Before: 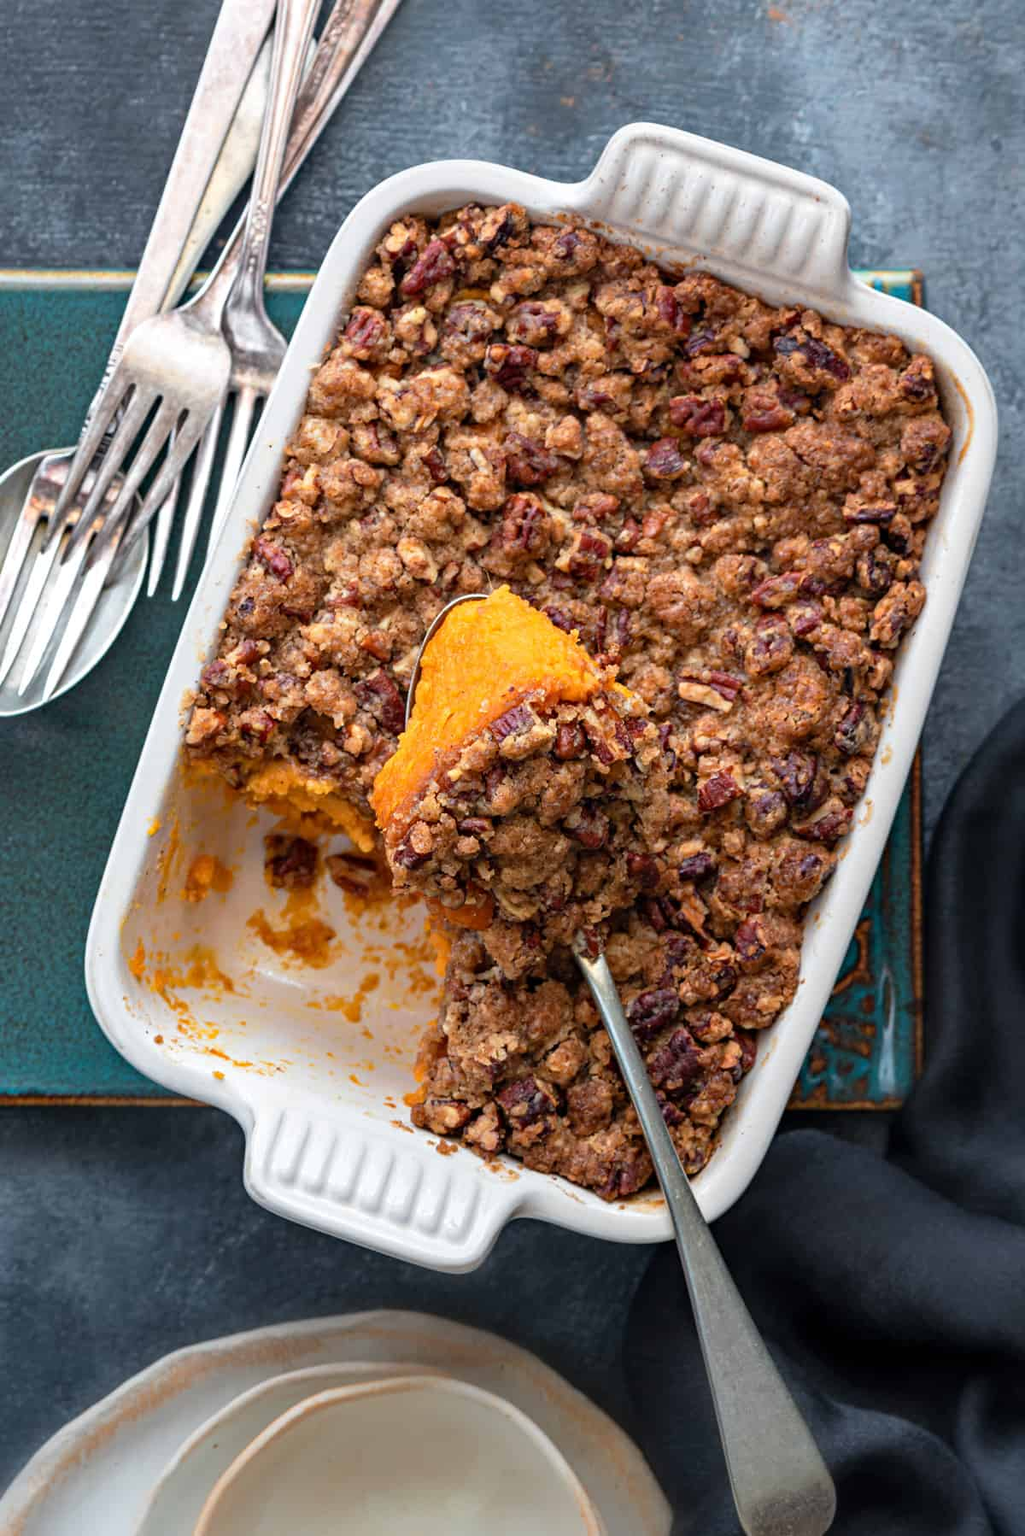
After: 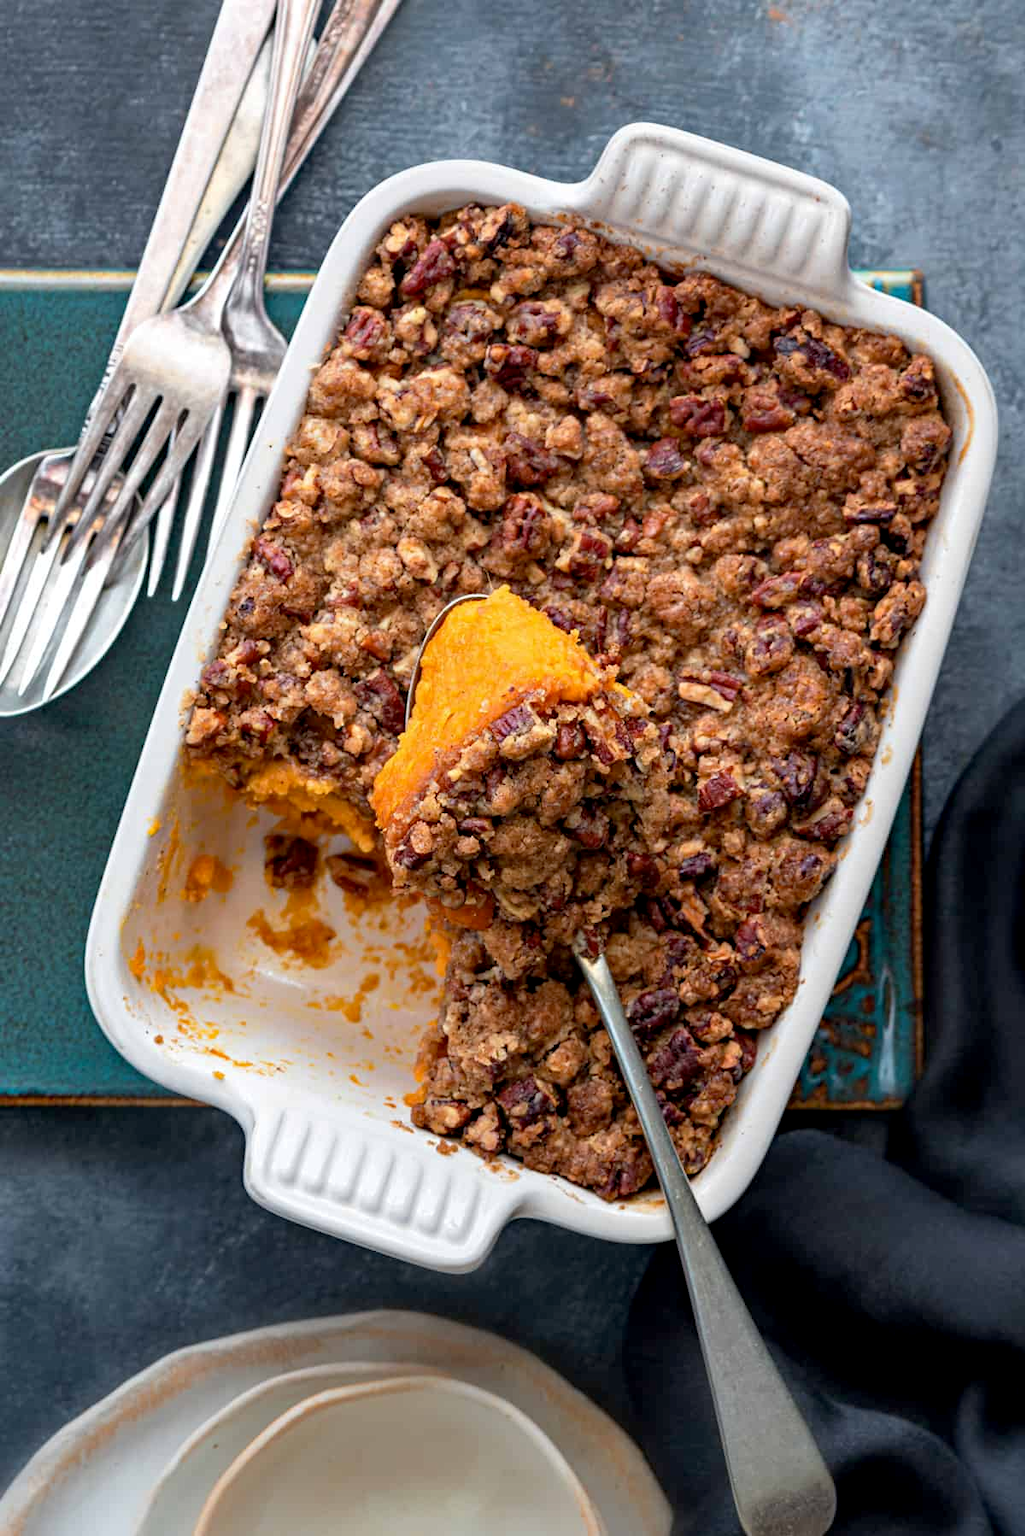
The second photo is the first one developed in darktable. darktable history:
exposure: black level correction 0.005, exposure 0.003 EV, compensate exposure bias true, compensate highlight preservation false
